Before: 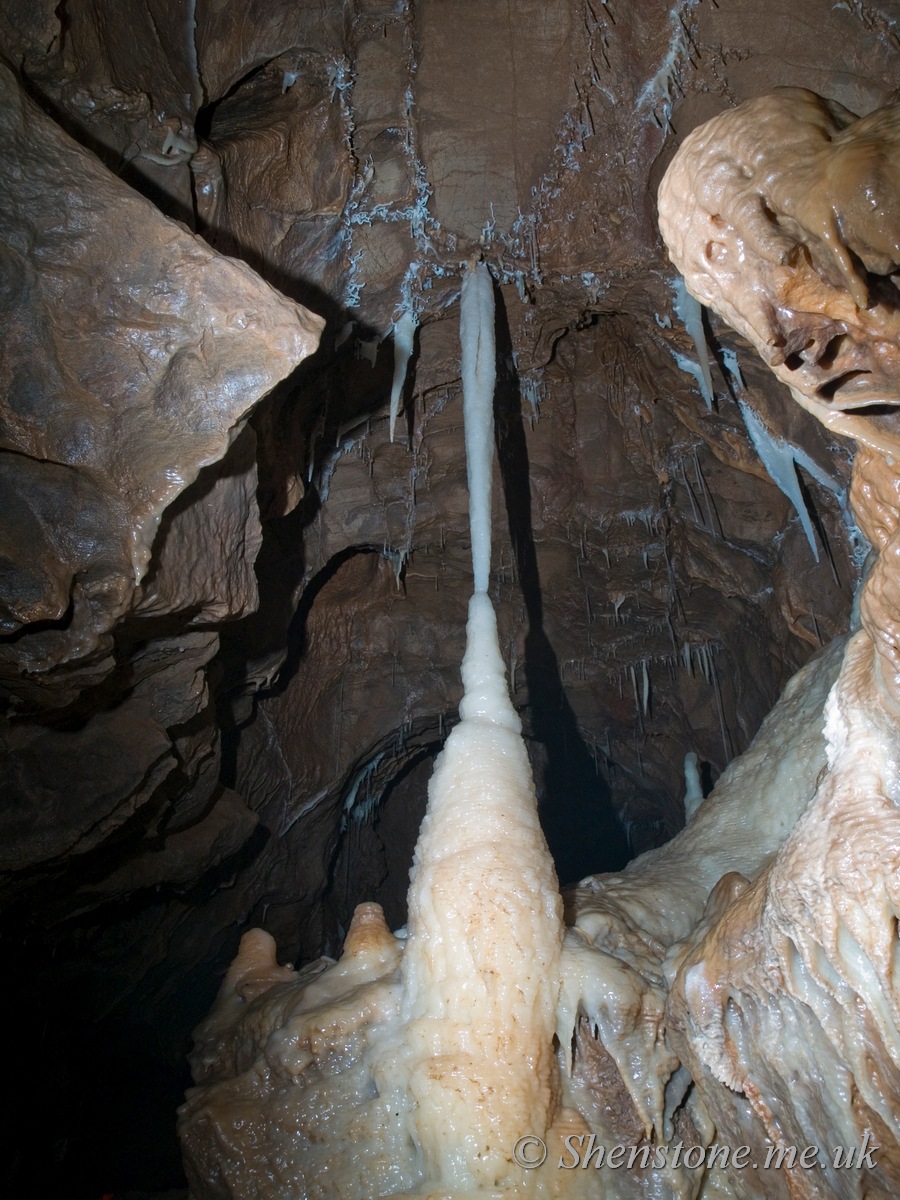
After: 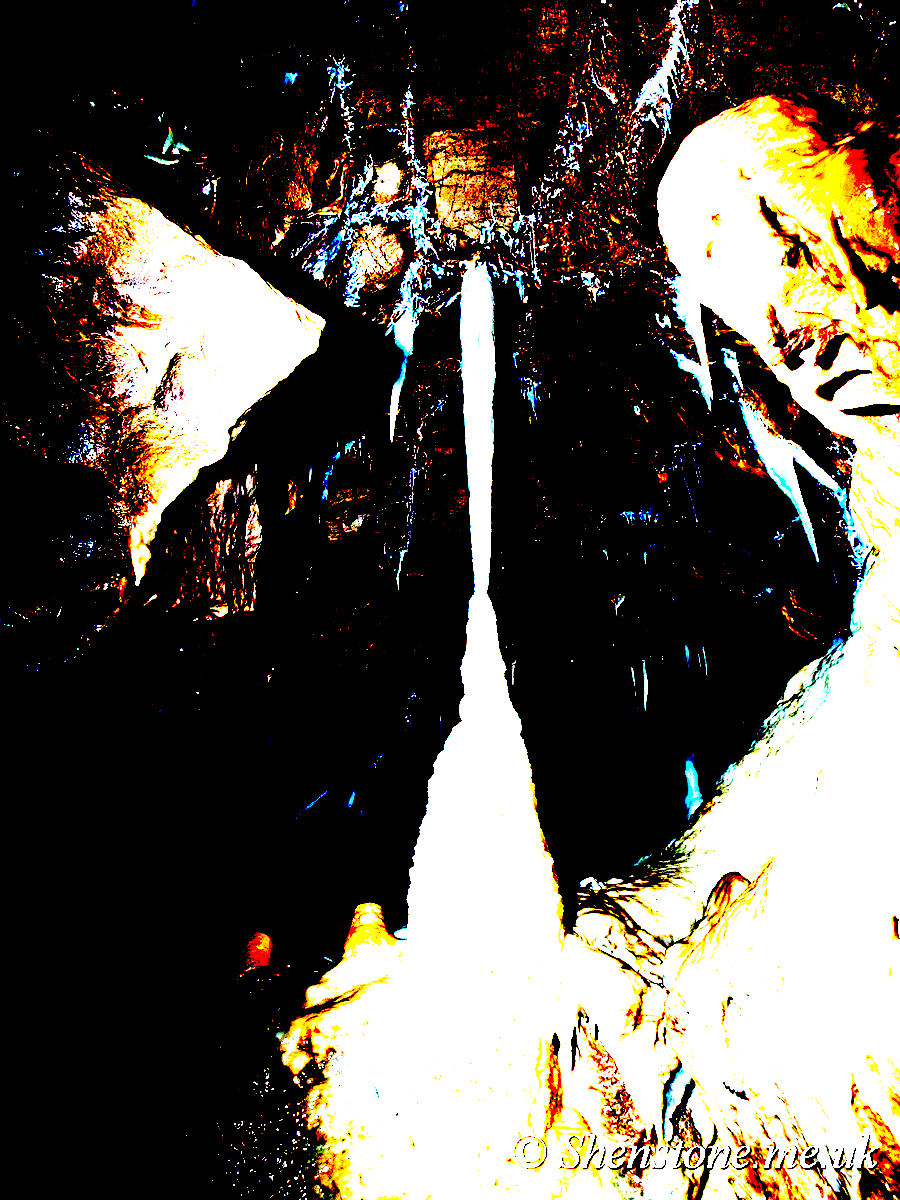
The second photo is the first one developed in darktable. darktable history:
base curve: curves: ch0 [(0, 0) (0.073, 0.04) (0.157, 0.139) (0.492, 0.492) (0.758, 0.758) (1, 1)], preserve colors none
exposure: black level correction 0.1, exposure 3 EV, compensate highlight preservation false
